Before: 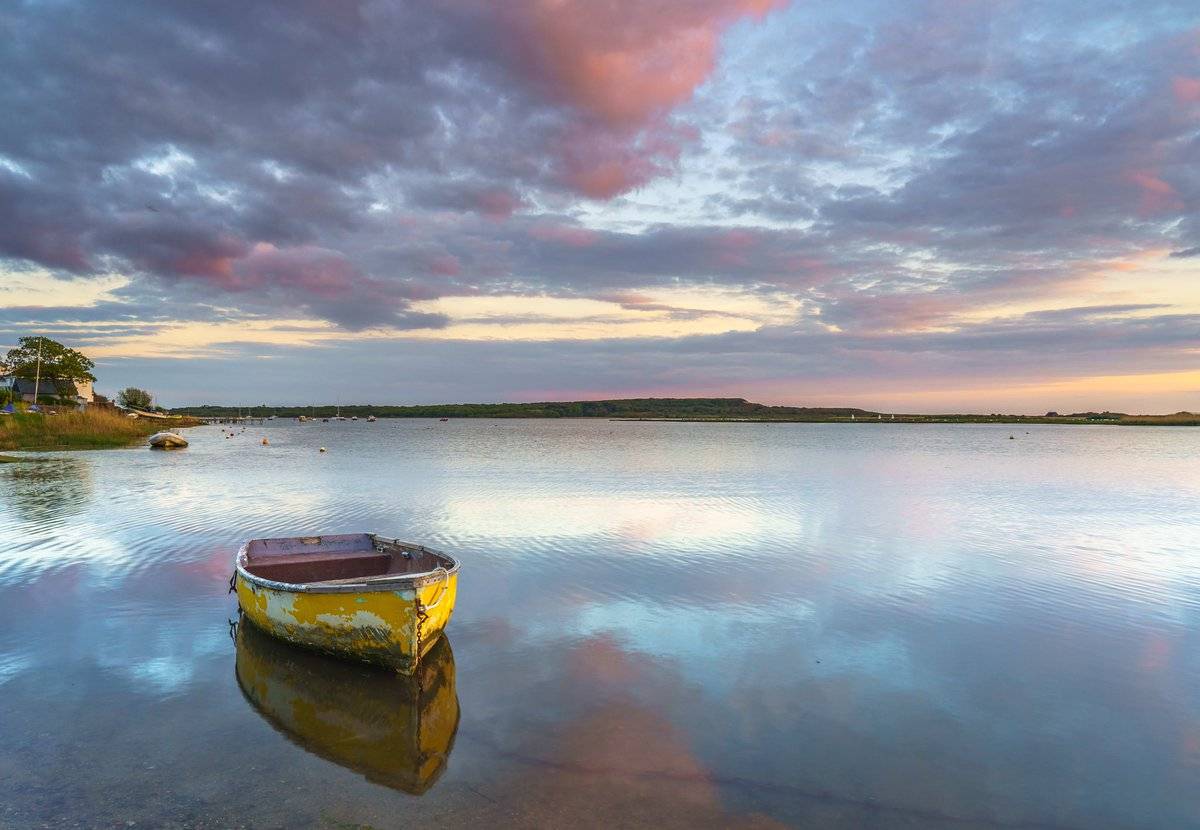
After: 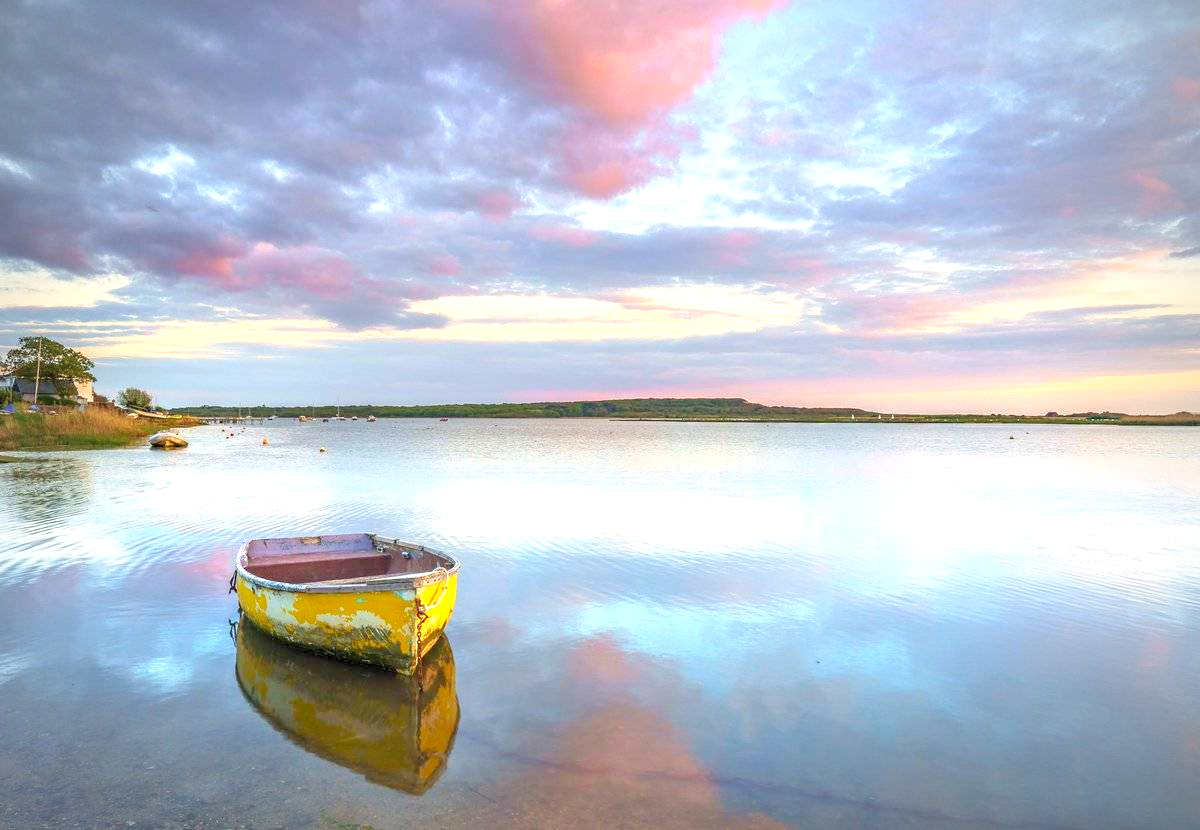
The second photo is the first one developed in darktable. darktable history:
levels: levels [0.036, 0.364, 0.827]
tone equalizer: on, module defaults
vignetting: fall-off start 71.74%
exposure: exposure 0.128 EV, compensate highlight preservation false
